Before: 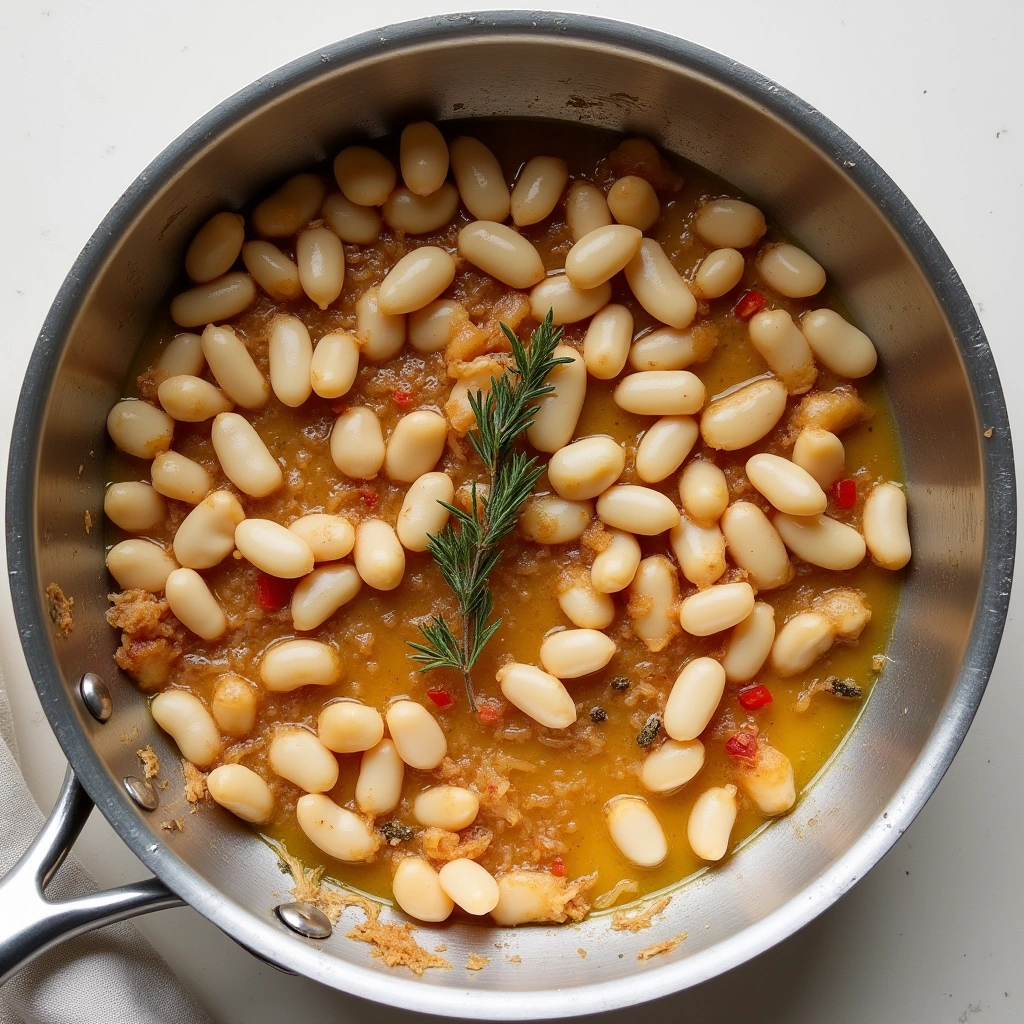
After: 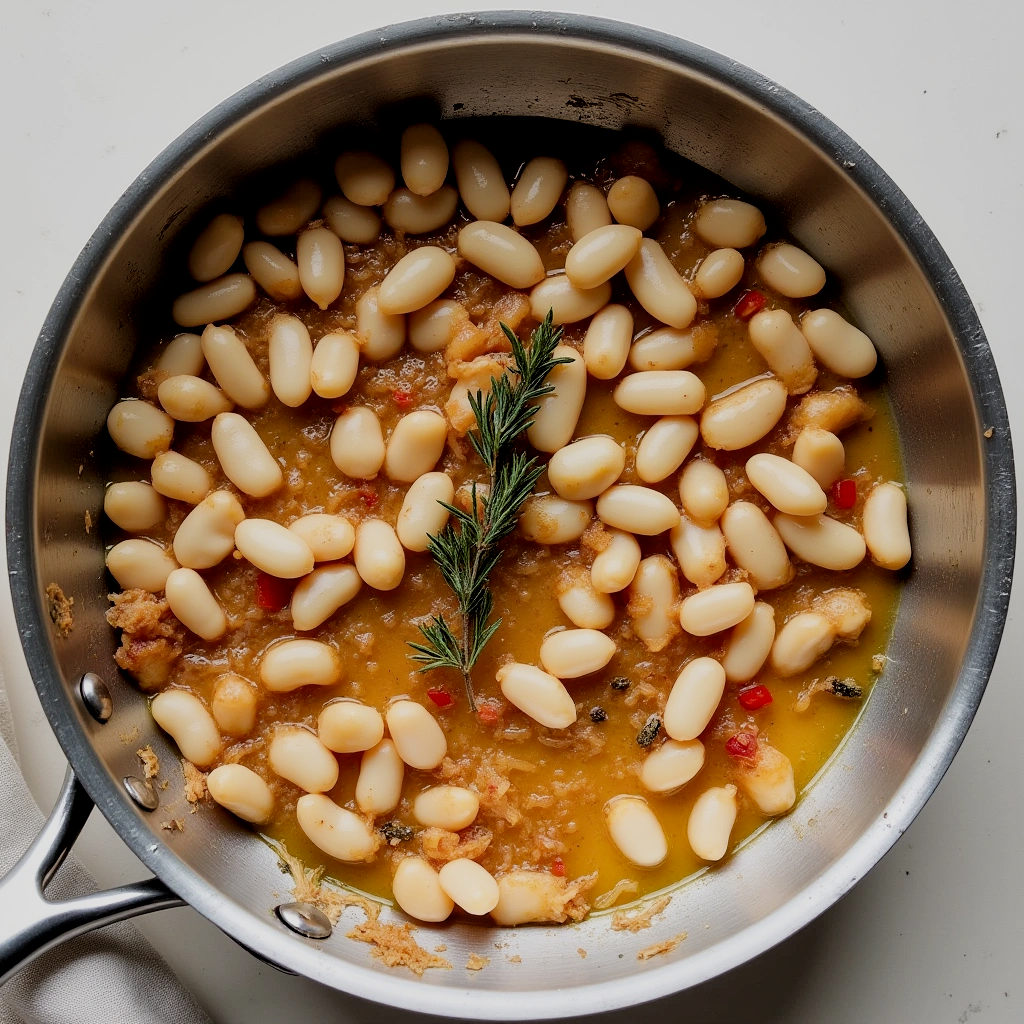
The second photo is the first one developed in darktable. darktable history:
filmic rgb: black relative exposure -4.73 EV, white relative exposure 4.05 EV, threshold 2.95 EV, hardness 2.79, enable highlight reconstruction true
exposure: black level correction 0.001, exposure 0.017 EV, compensate highlight preservation false
local contrast: mode bilateral grid, contrast 19, coarseness 49, detail 132%, midtone range 0.2
